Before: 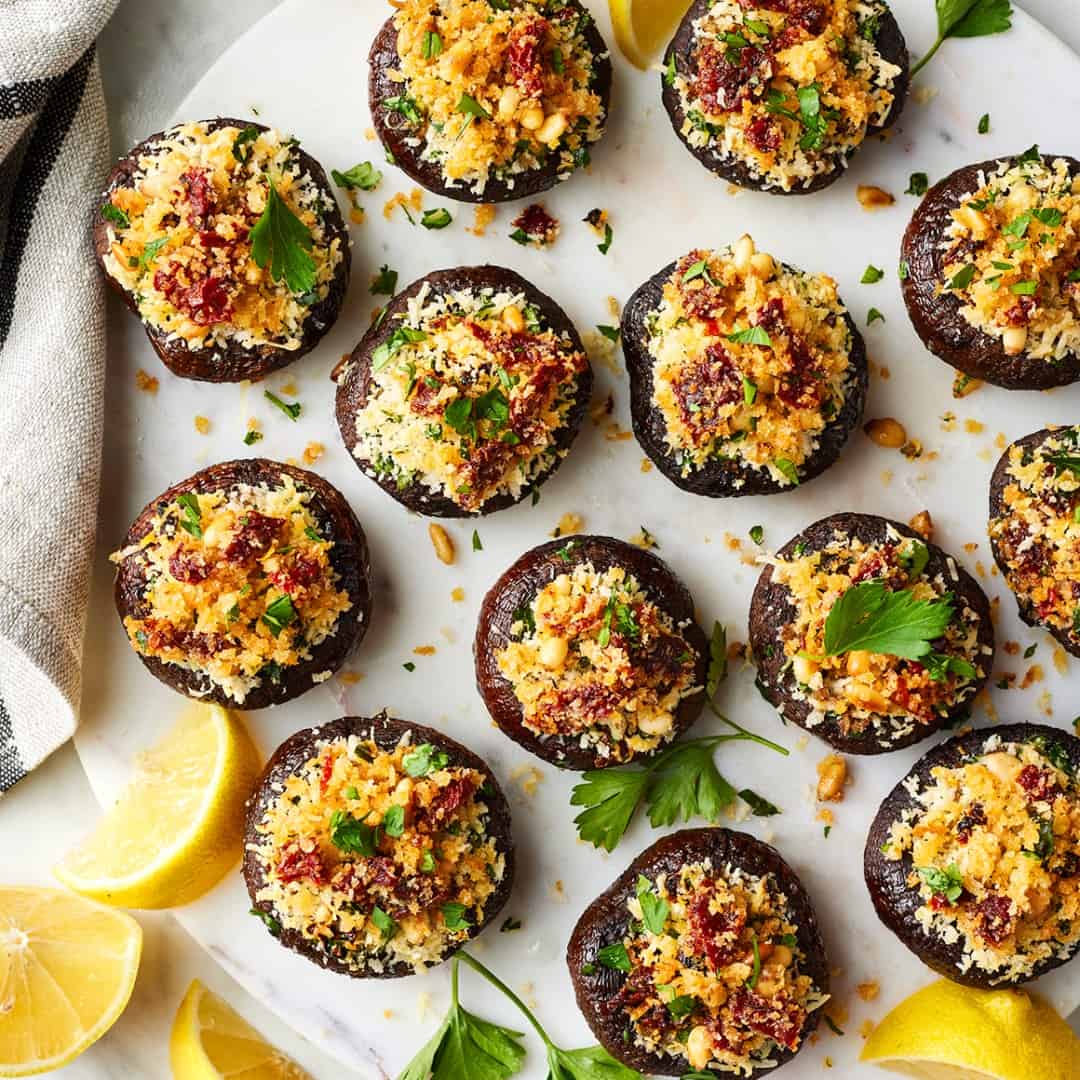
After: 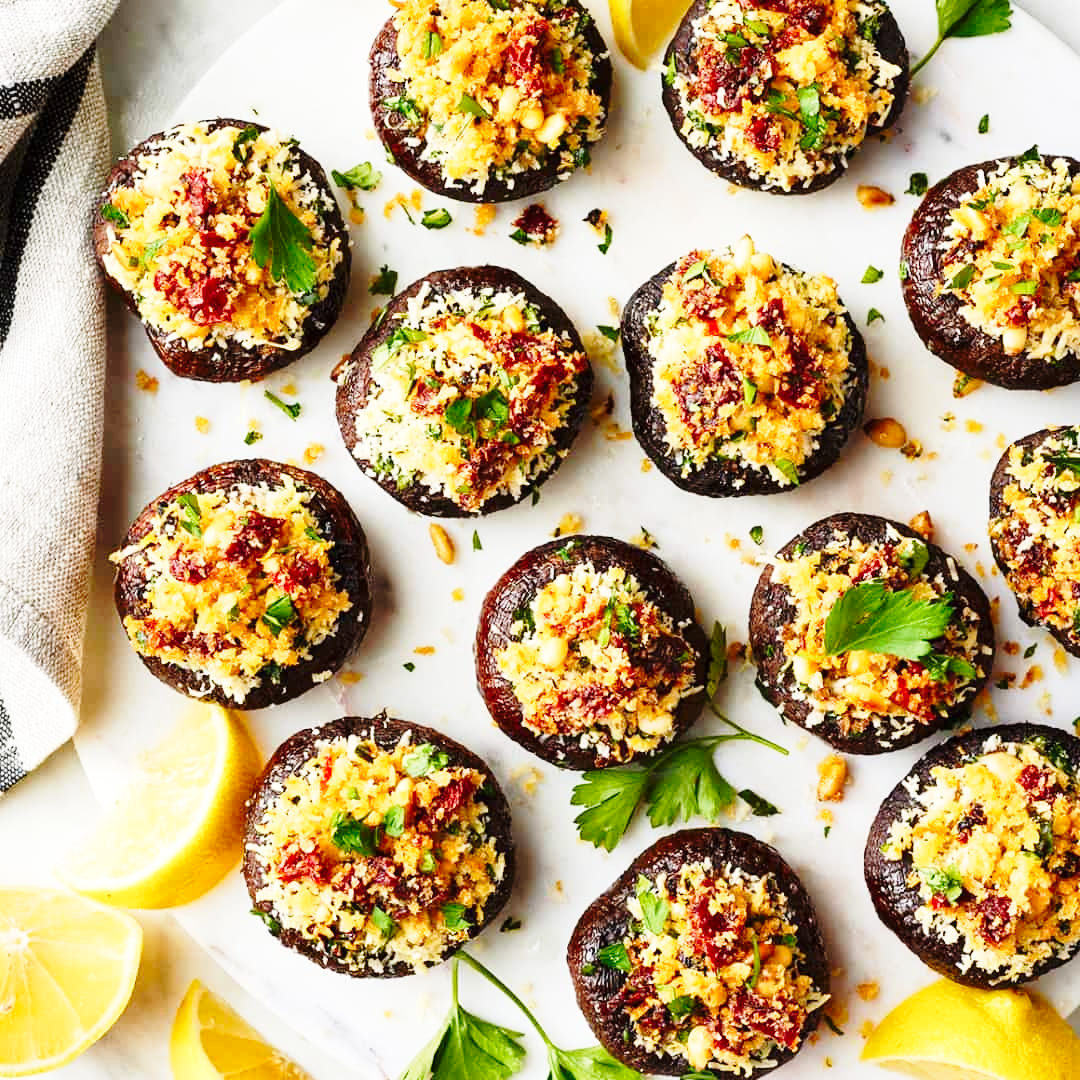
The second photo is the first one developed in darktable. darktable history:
base curve: curves: ch0 [(0, 0) (0.028, 0.03) (0.121, 0.232) (0.46, 0.748) (0.859, 0.968) (1, 1)], exposure shift 0.585, preserve colors none
